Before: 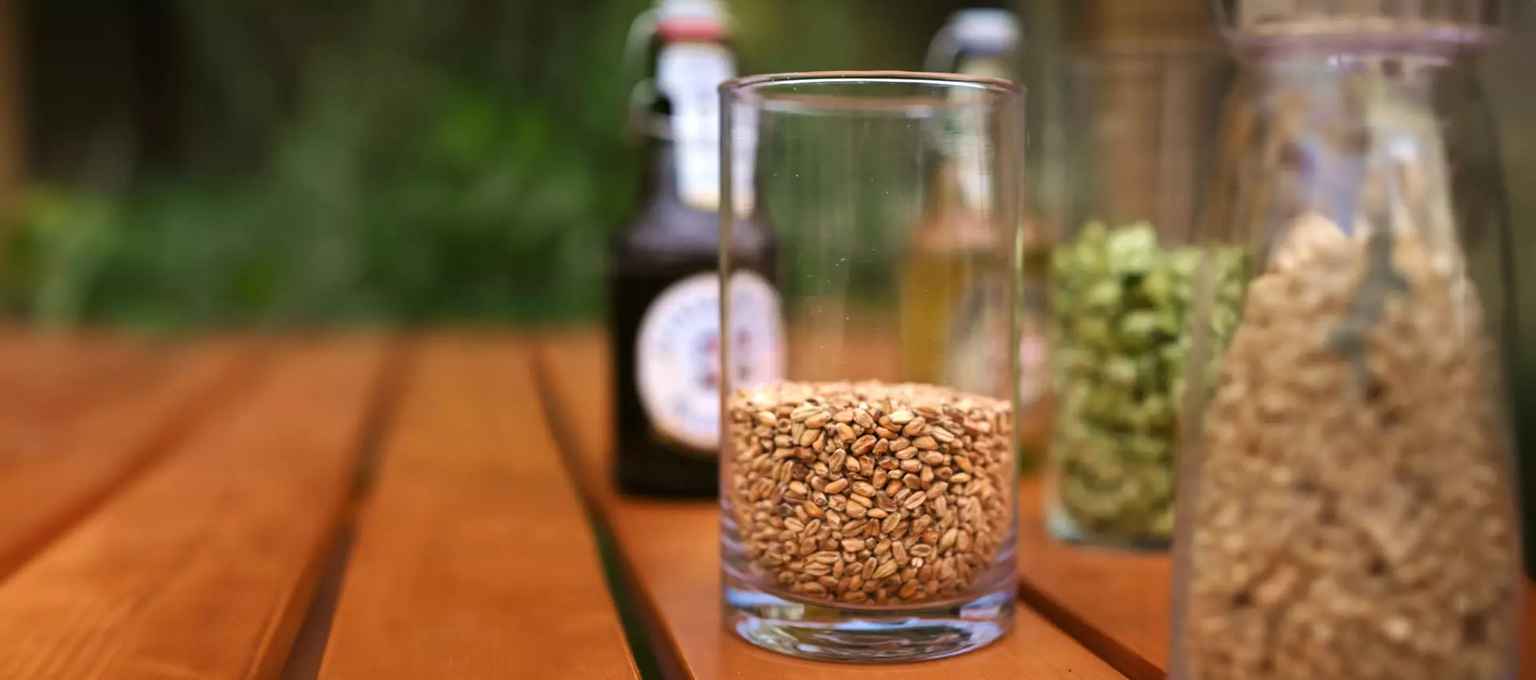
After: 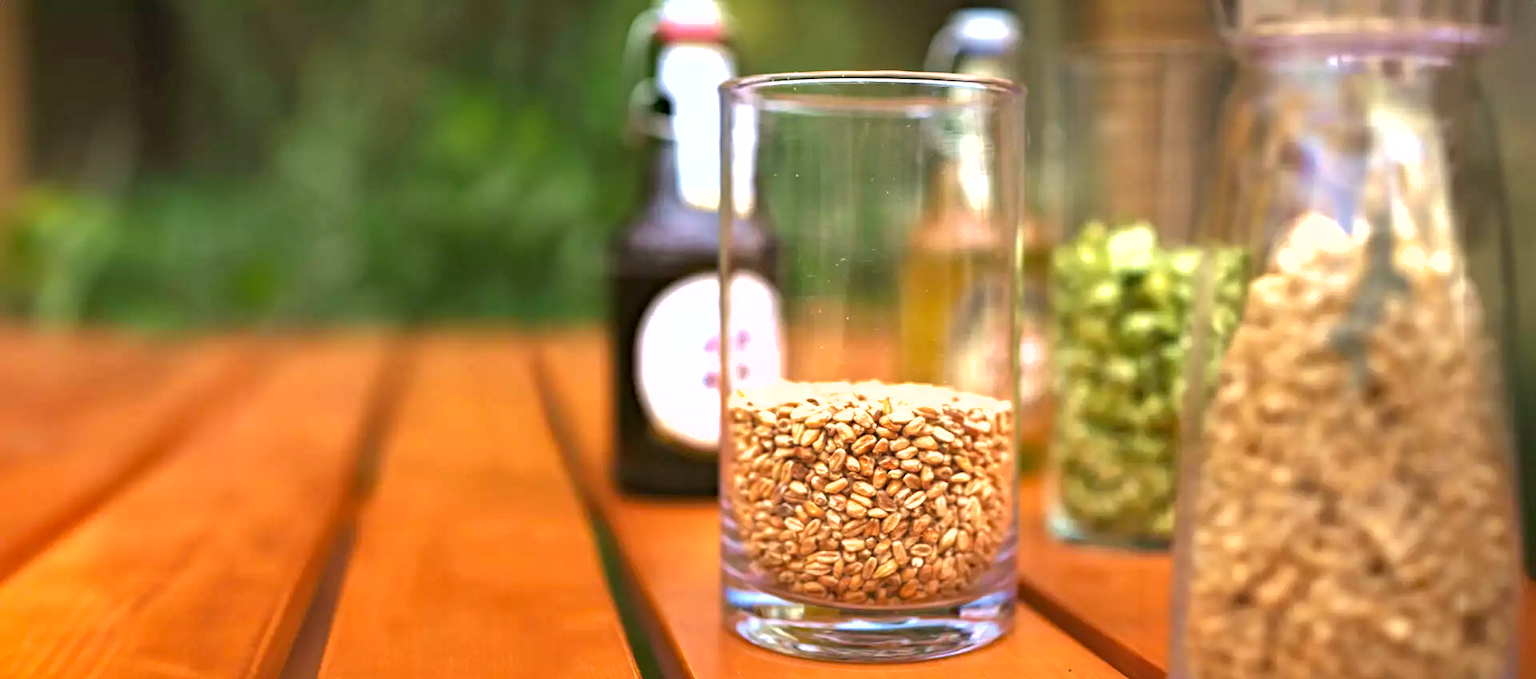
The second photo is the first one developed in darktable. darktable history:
haze removal: compatibility mode true, adaptive false
exposure: black level correction 0, exposure 1.106 EV, compensate highlight preservation false
shadows and highlights: on, module defaults
